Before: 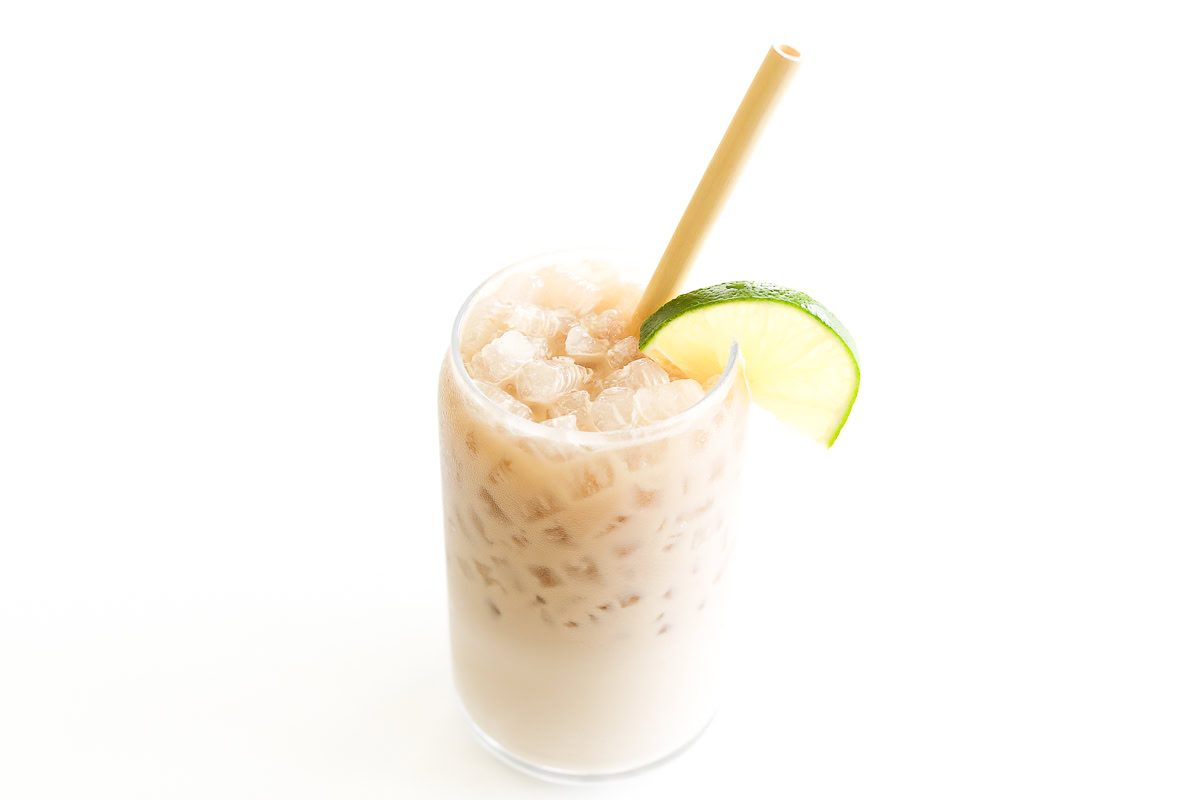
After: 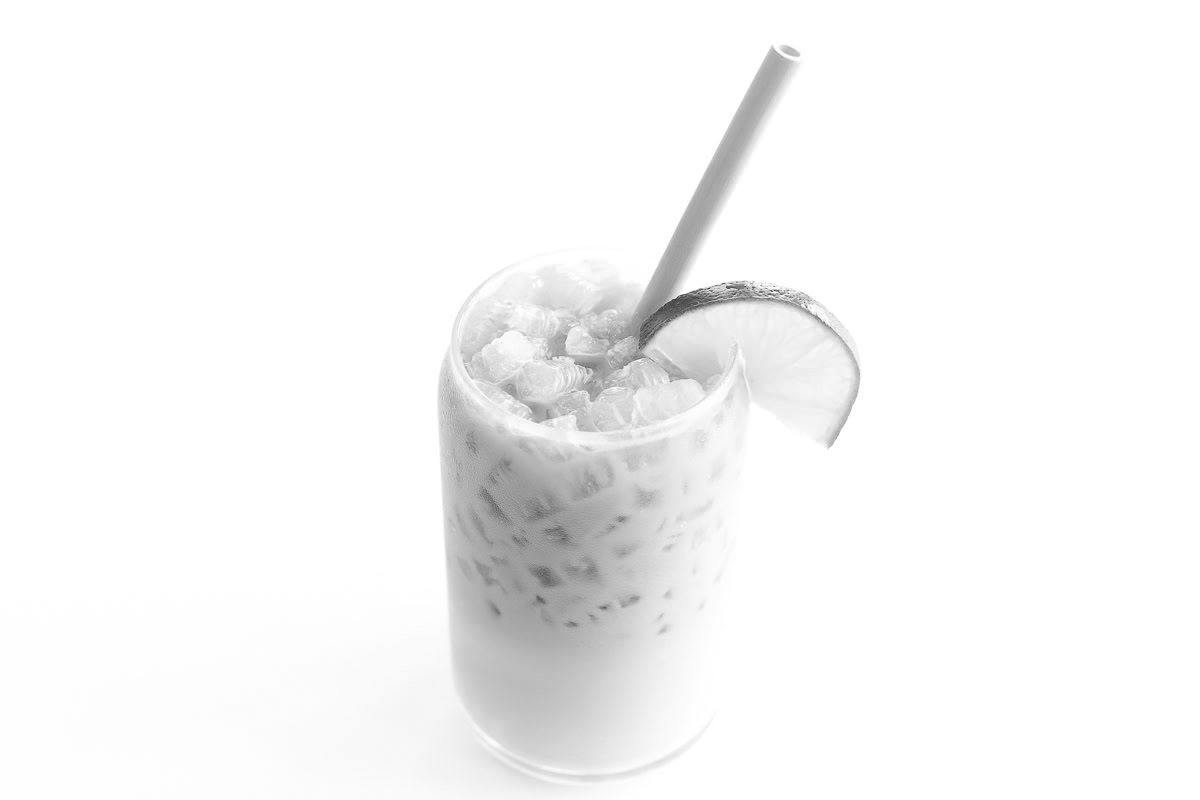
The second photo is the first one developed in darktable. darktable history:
color calibration: output gray [0.25, 0.35, 0.4, 0], illuminant Planckian (black body), x 0.375, y 0.374, temperature 4107.54 K
